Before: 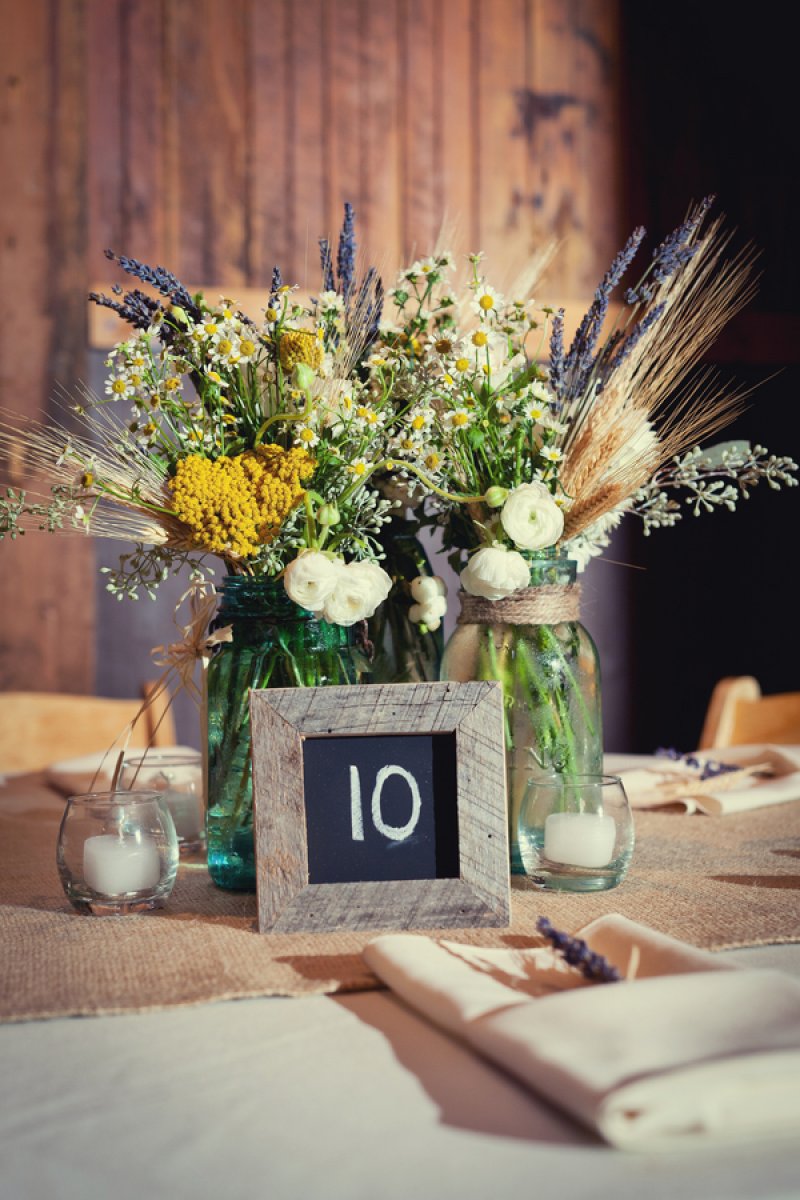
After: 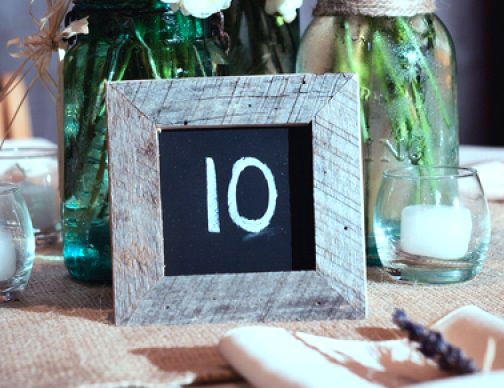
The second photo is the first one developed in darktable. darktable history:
color correction: highlights a* -9.48, highlights b* -22.58
tone equalizer: -8 EV -0.729 EV, -7 EV -0.714 EV, -6 EV -0.632 EV, -5 EV -0.422 EV, -3 EV 0.385 EV, -2 EV 0.6 EV, -1 EV 0.679 EV, +0 EV 0.738 EV, smoothing diameter 2.05%, edges refinement/feathering 23.18, mask exposure compensation -1.57 EV, filter diffusion 5
crop: left 18.038%, top 50.715%, right 17.422%, bottom 16.899%
